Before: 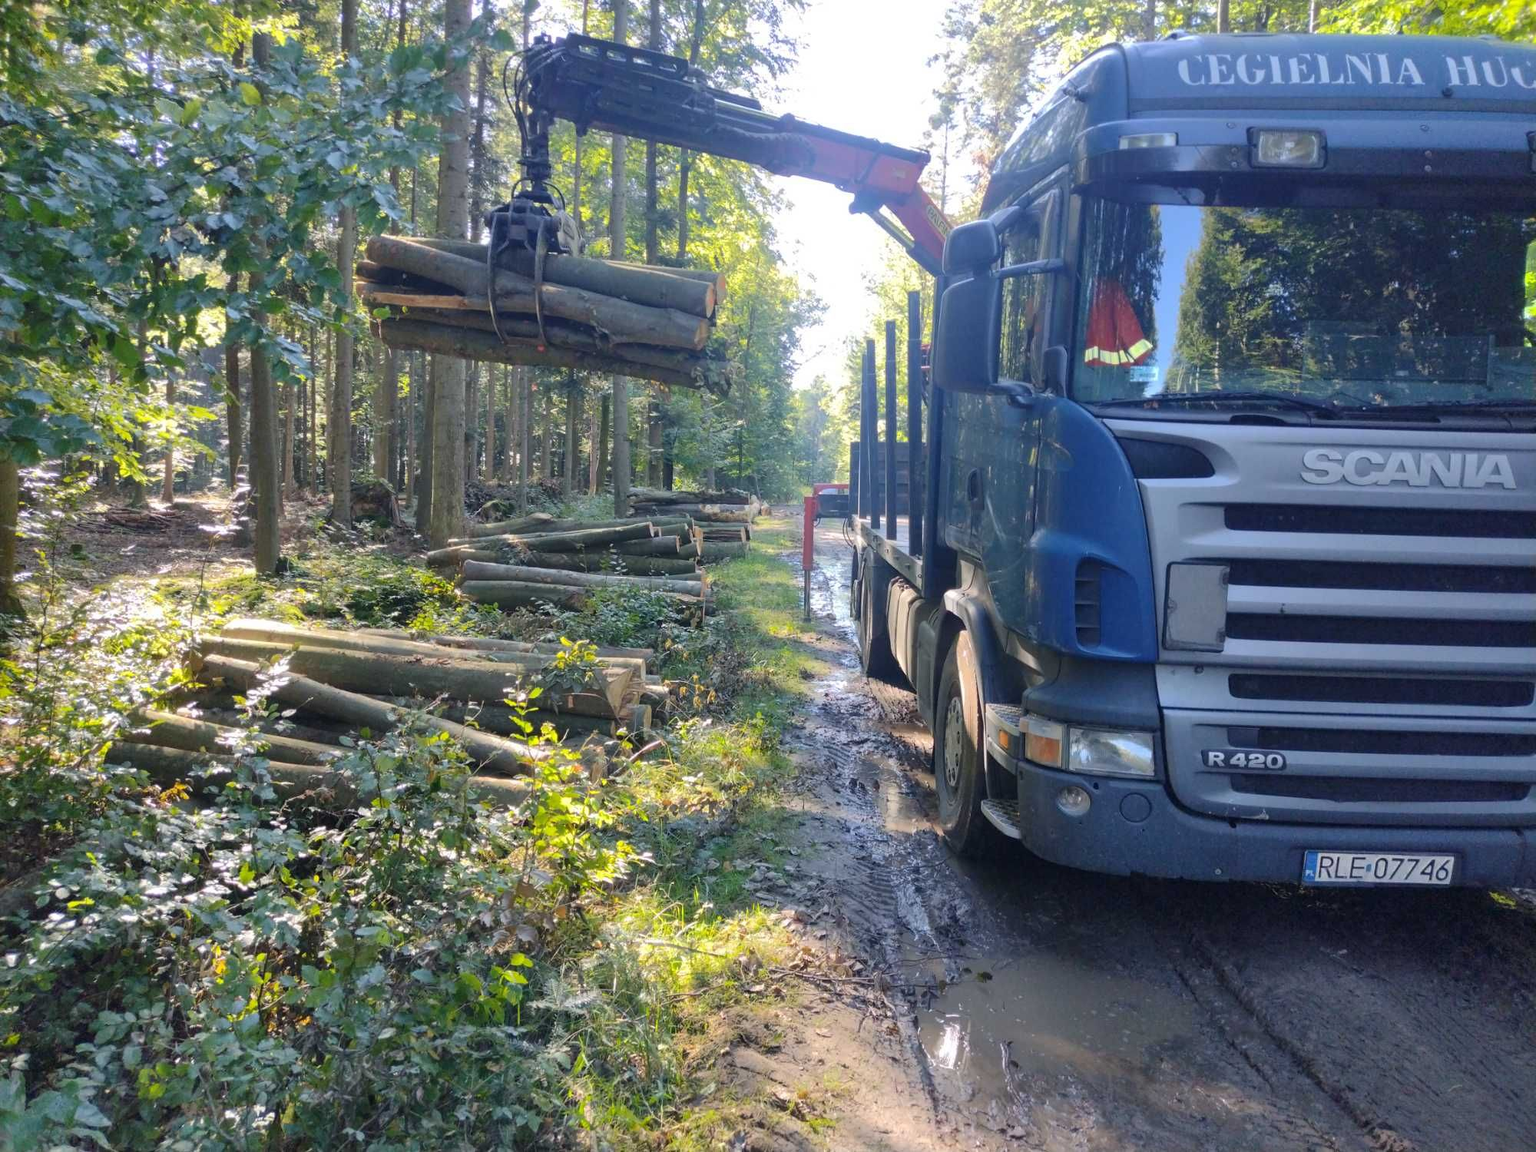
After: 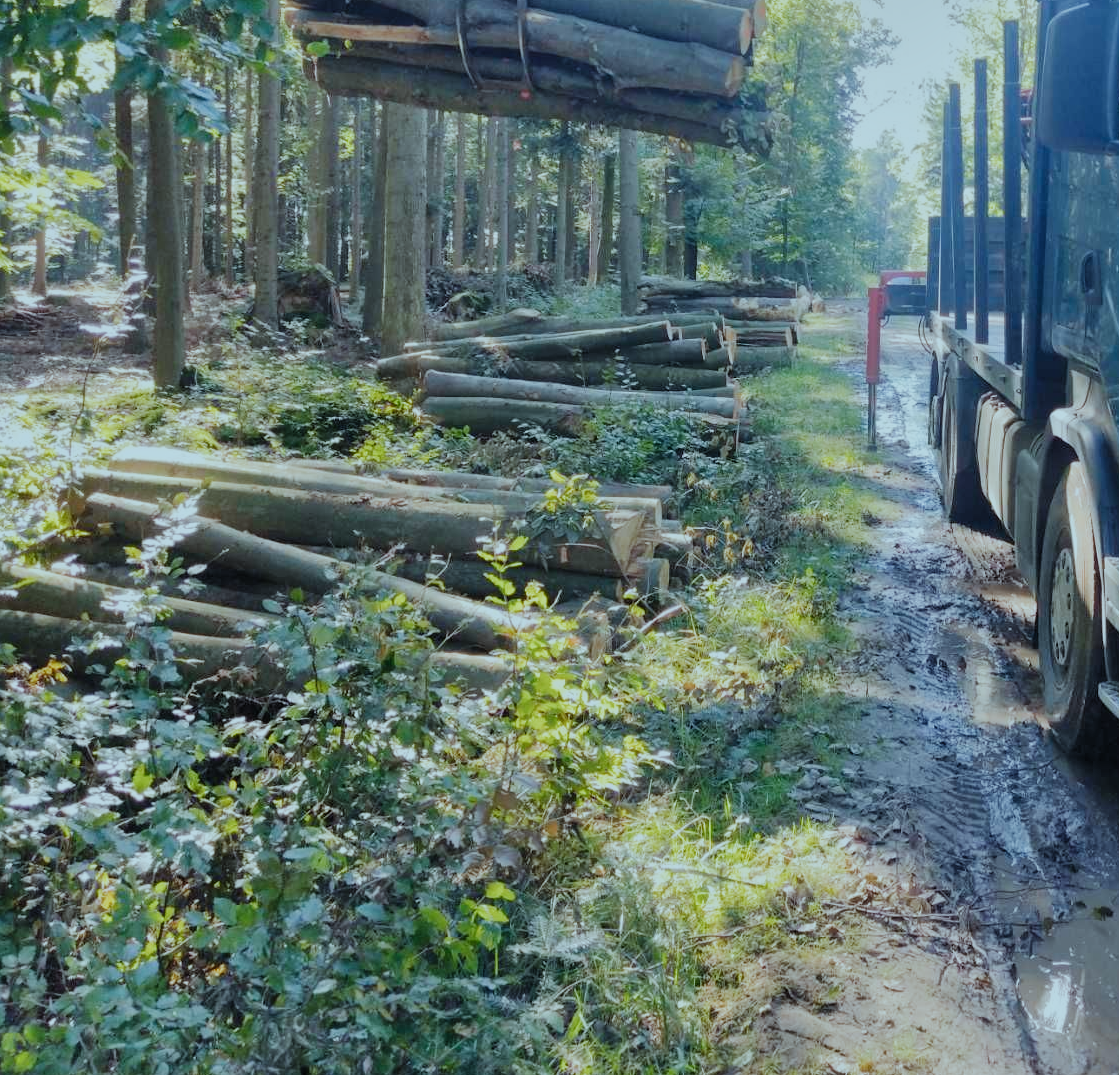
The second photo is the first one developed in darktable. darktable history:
exposure: exposure 0.014 EV, compensate highlight preservation false
crop: left 8.973%, top 23.942%, right 35.057%, bottom 4.352%
filmic rgb: black relative exposure -8.02 EV, white relative exposure 4.03 EV, hardness 4.14, preserve chrominance no, color science v5 (2021), contrast in shadows safe, contrast in highlights safe
color correction: highlights a* -9.92, highlights b* -10.11
shadows and highlights: white point adjustment 0.078, highlights -70.28, soften with gaussian
